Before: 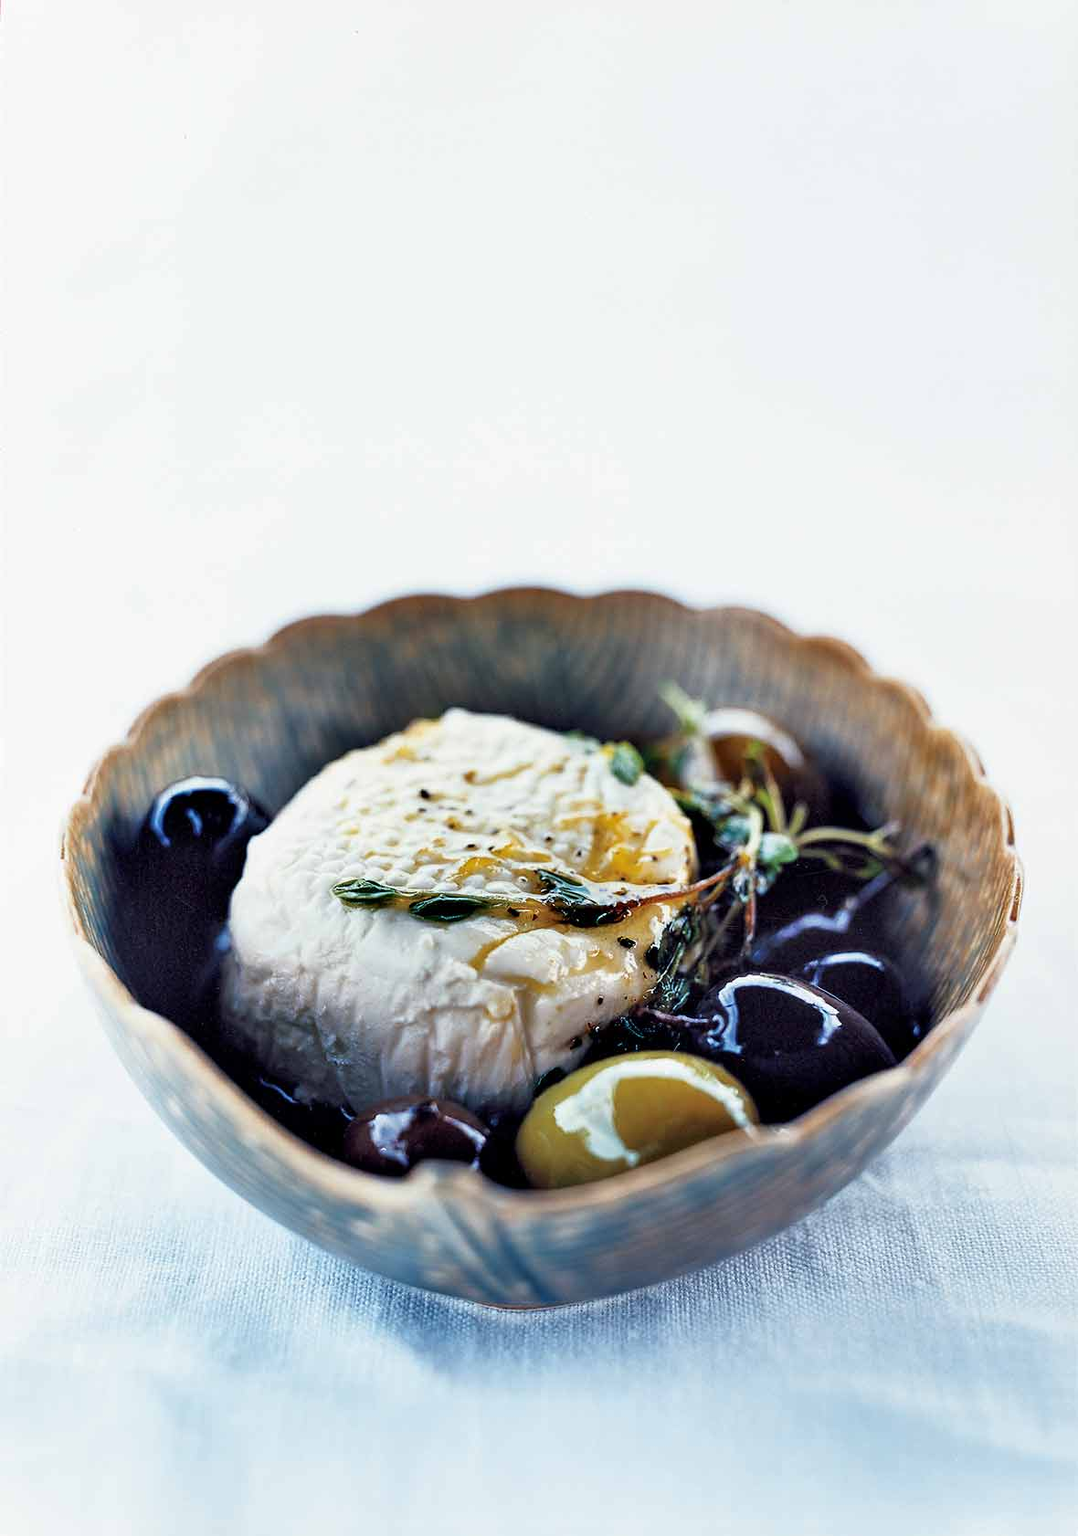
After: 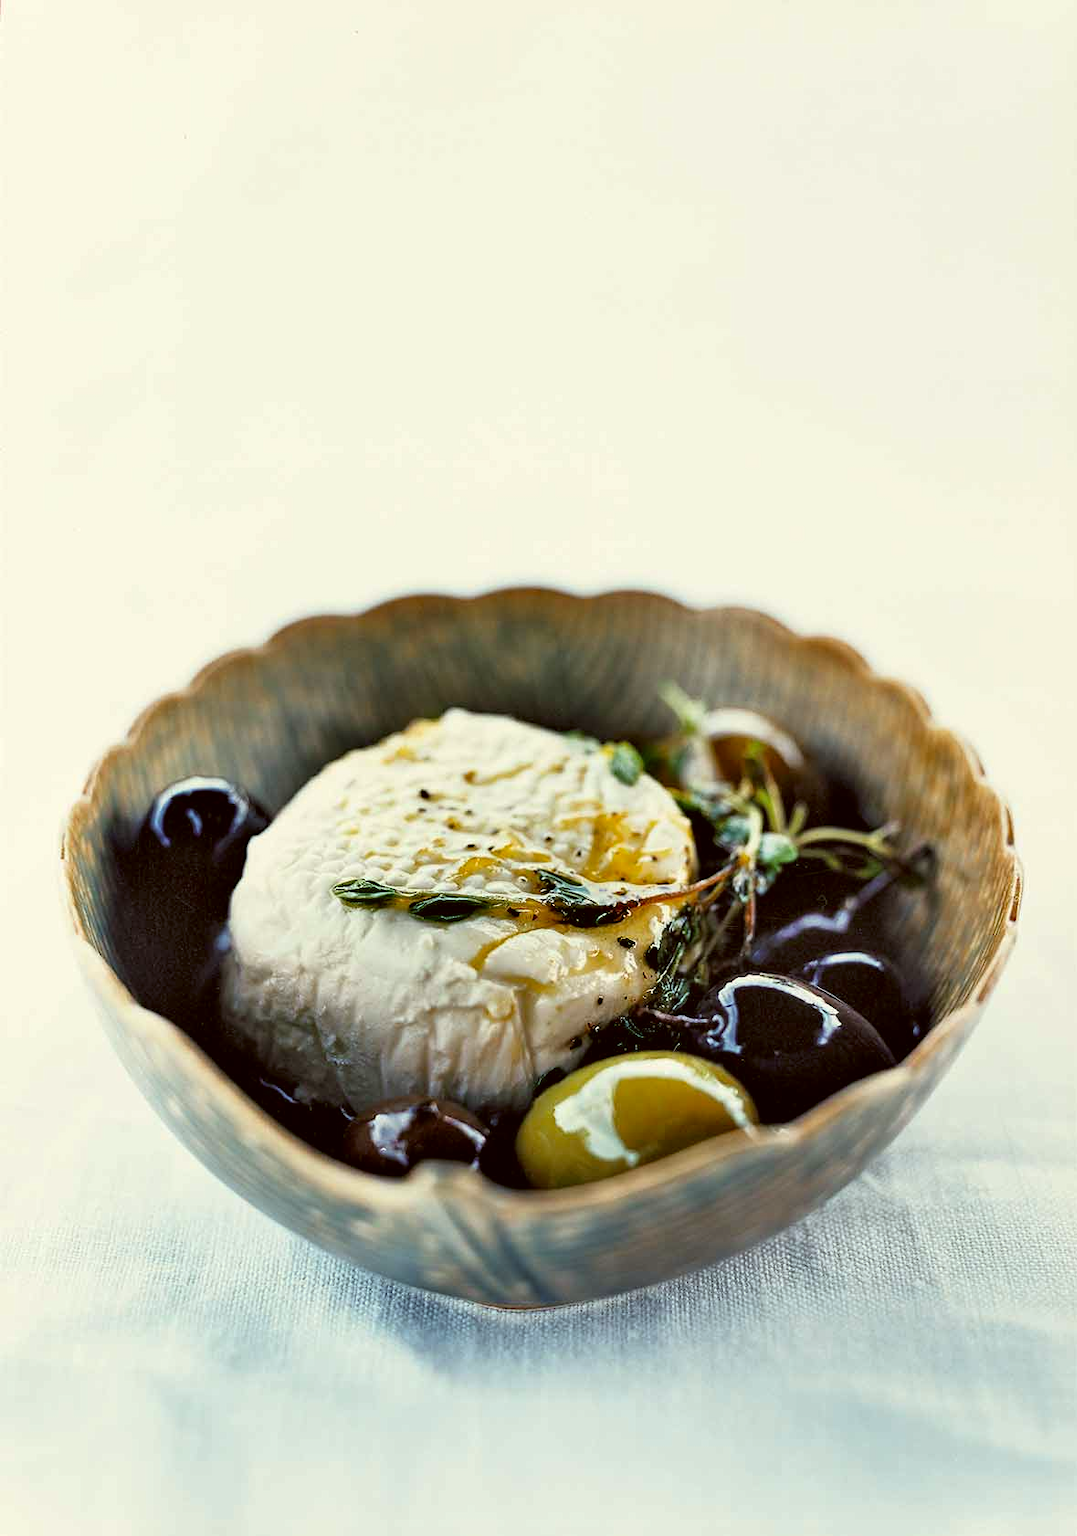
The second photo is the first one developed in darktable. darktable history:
color correction: highlights a* -1.65, highlights b* 10.22, shadows a* 0.698, shadows b* 18.63
